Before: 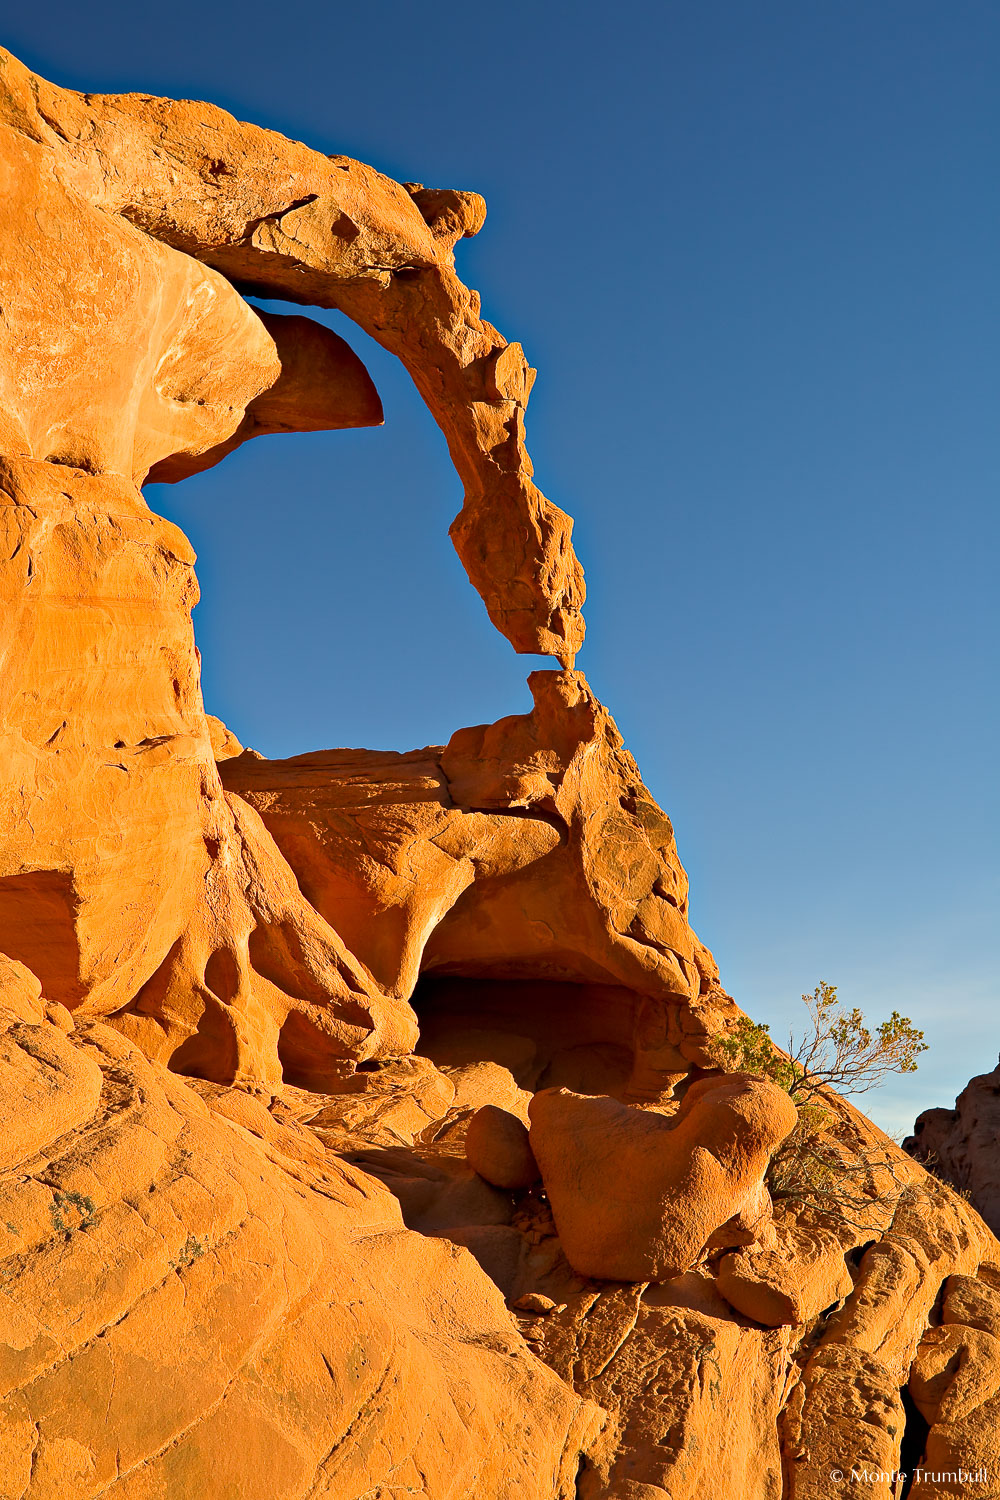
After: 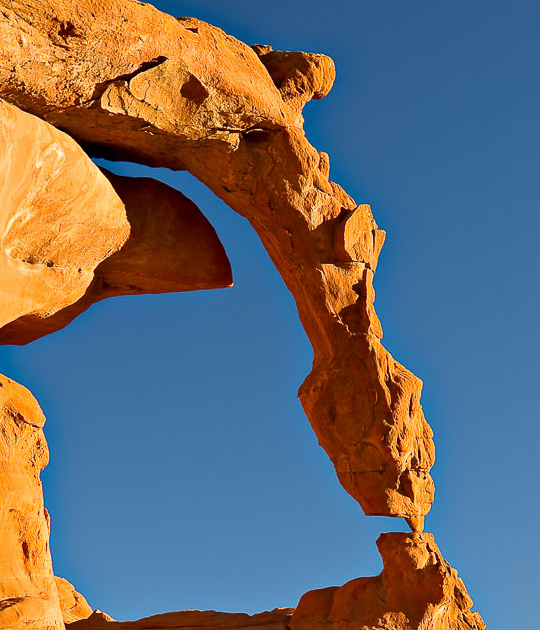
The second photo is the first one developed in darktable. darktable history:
crop: left 15.118%, top 9.214%, right 30.83%, bottom 48.735%
